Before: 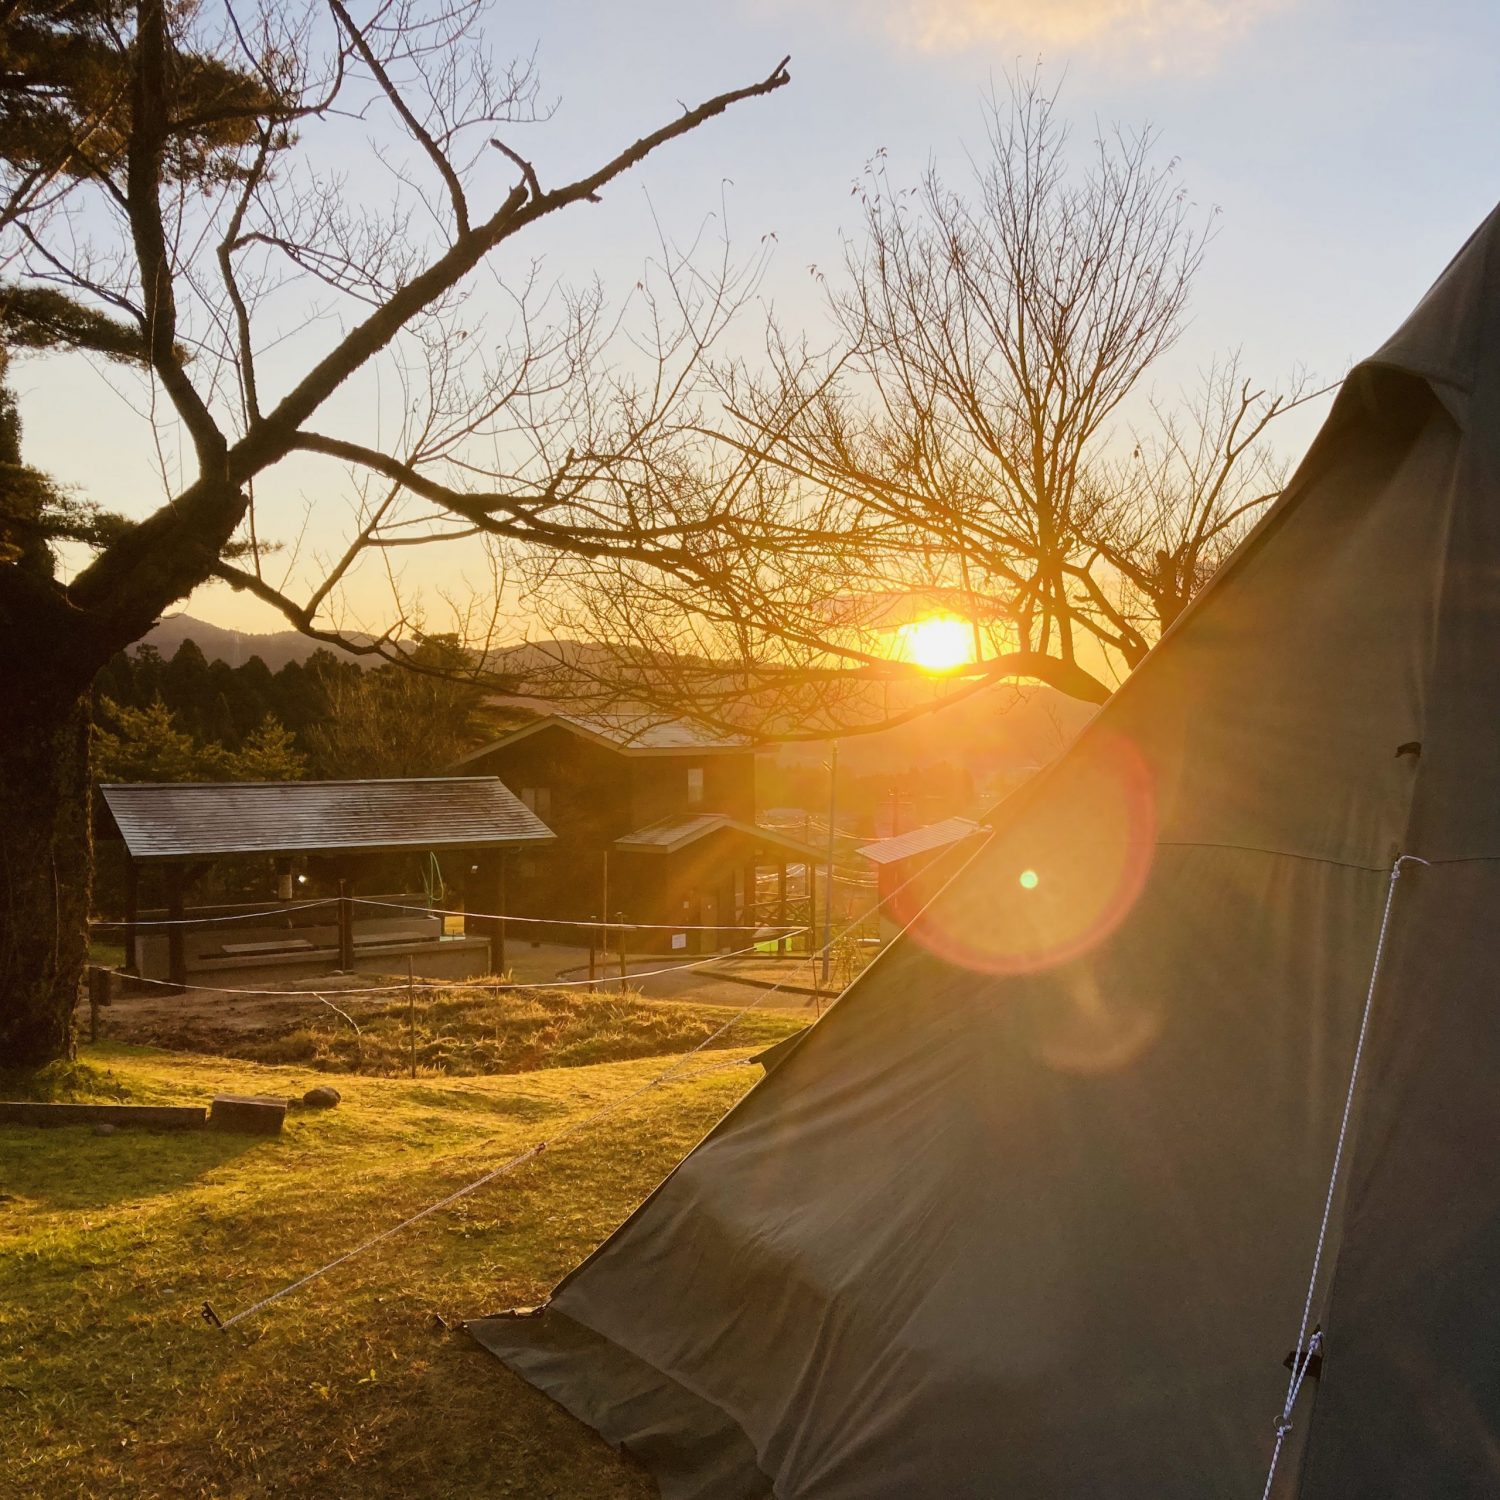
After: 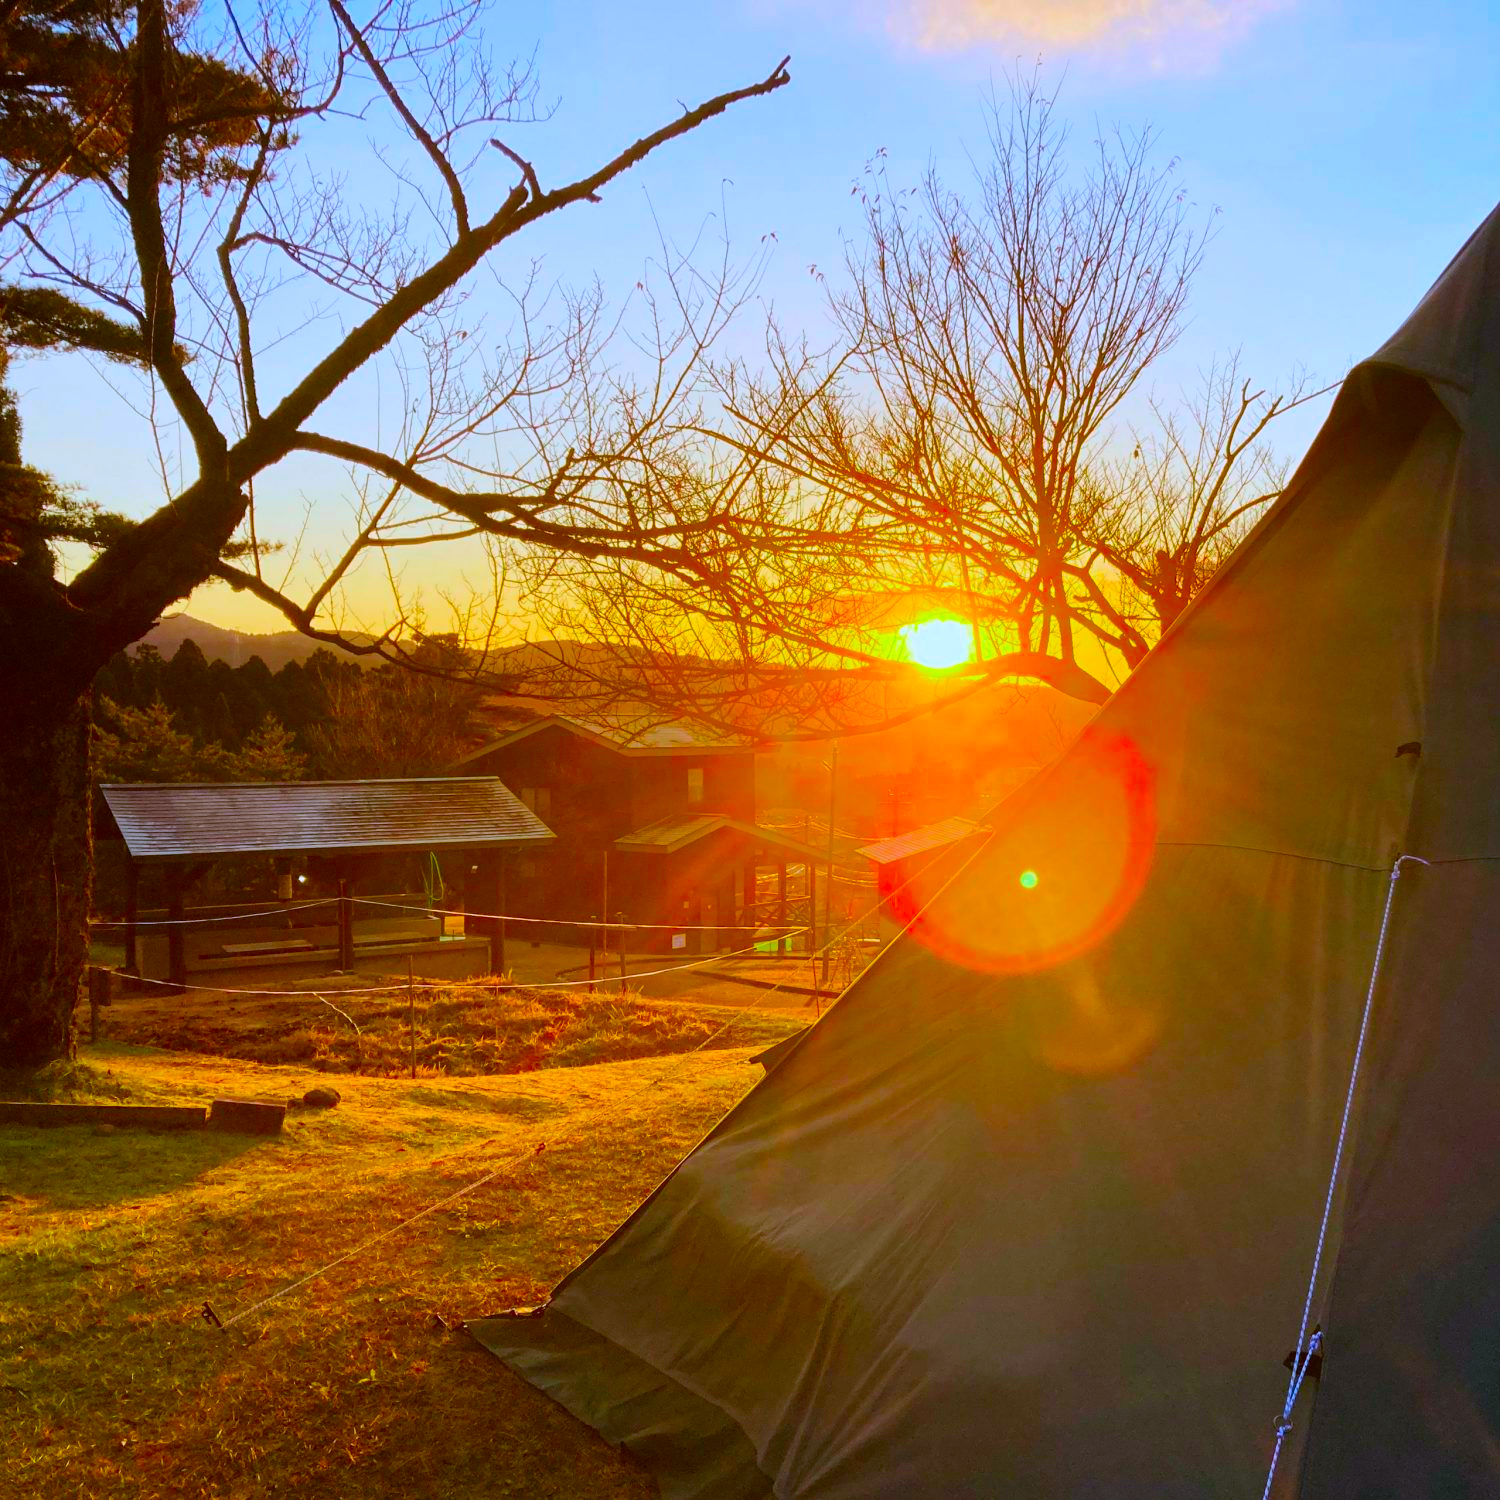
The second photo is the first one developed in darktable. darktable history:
color correction: highlights a* 1.59, highlights b* -1.7, saturation 2.48
white balance: red 0.931, blue 1.11
